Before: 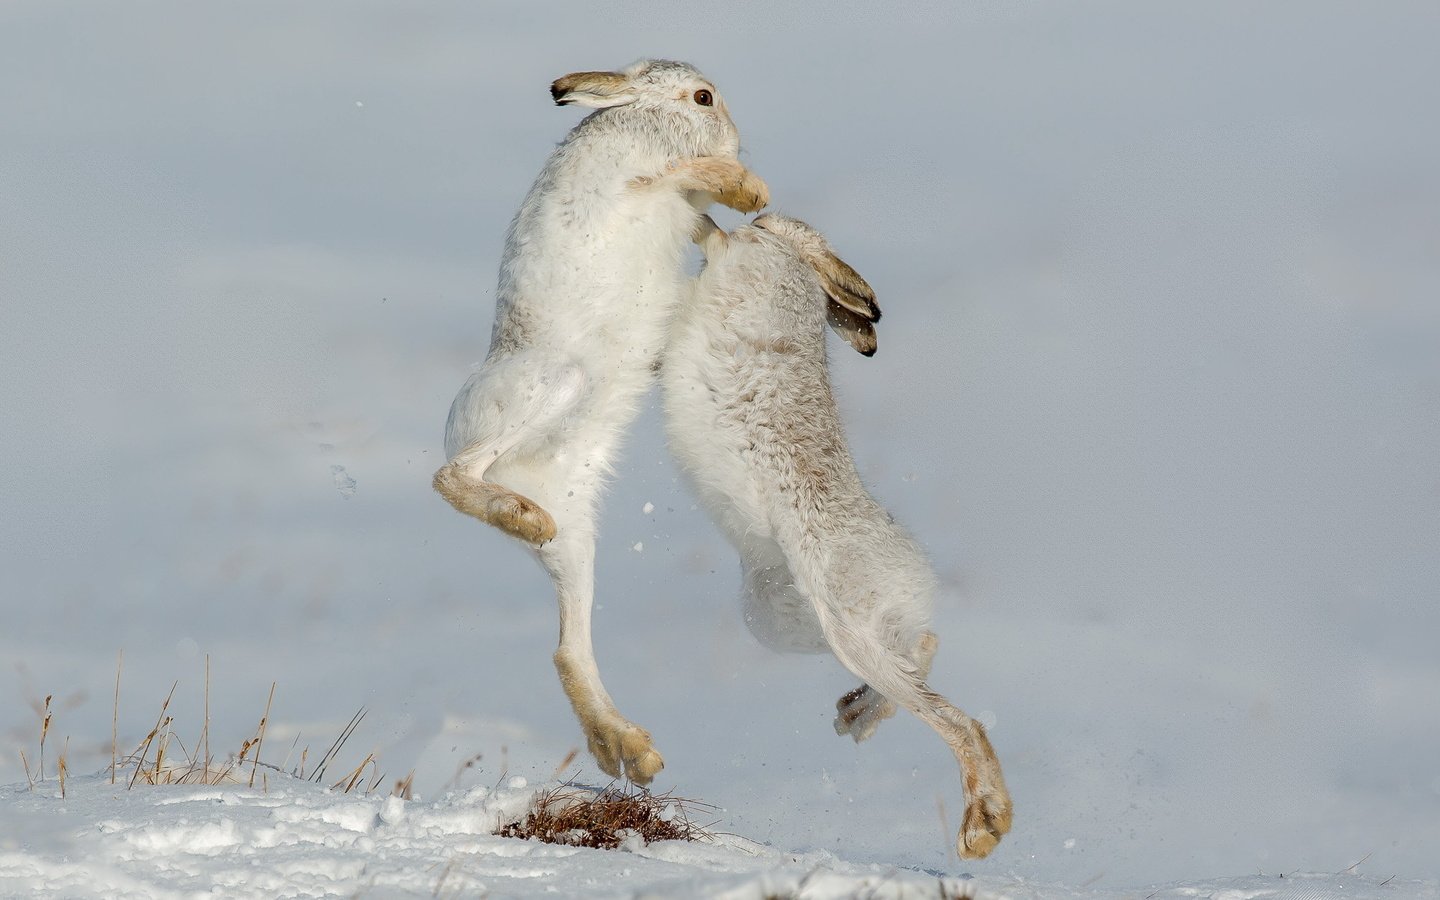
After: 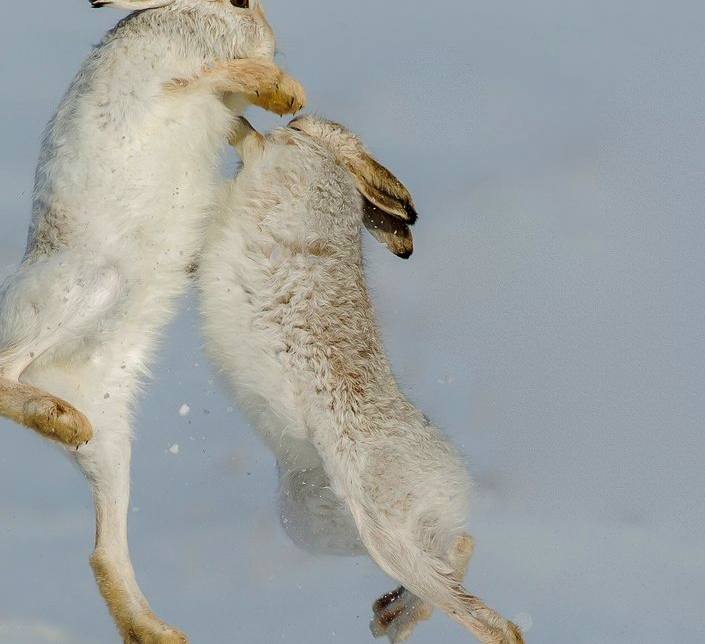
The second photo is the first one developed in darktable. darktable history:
crop: left 32.245%, top 10.953%, right 18.789%, bottom 17.489%
base curve: curves: ch0 [(0, 0) (0.073, 0.04) (0.157, 0.139) (0.492, 0.492) (0.758, 0.758) (1, 1)], preserve colors none
shadows and highlights: shadows 25.89, white point adjustment -3.13, highlights -30.18
velvia: on, module defaults
